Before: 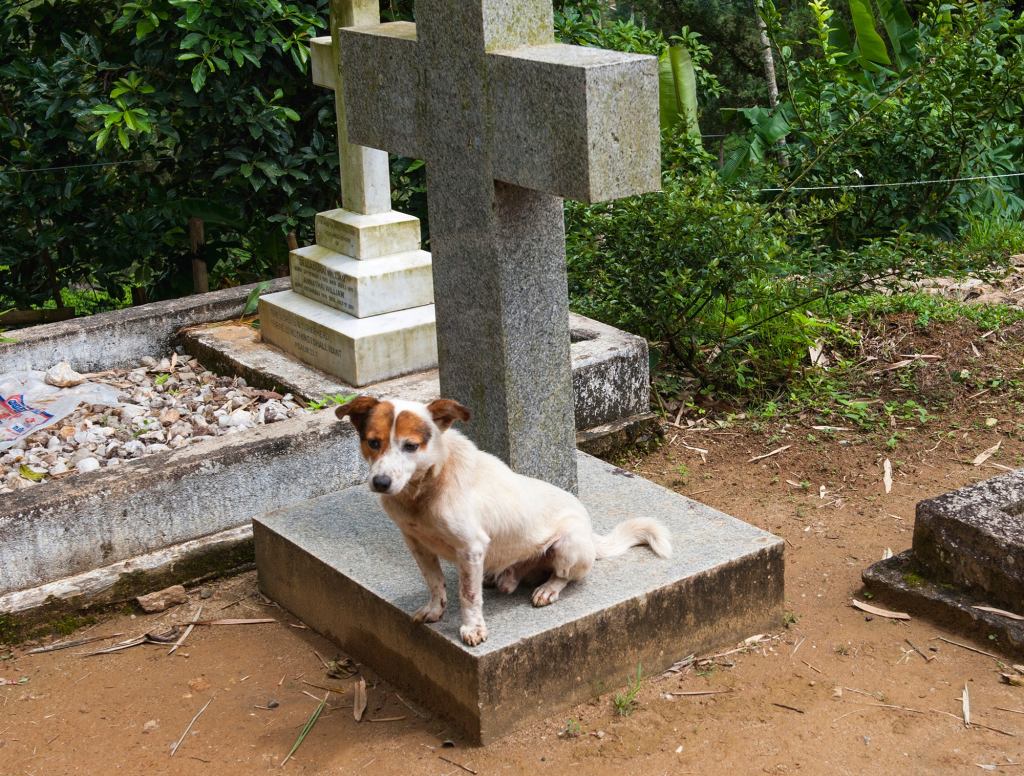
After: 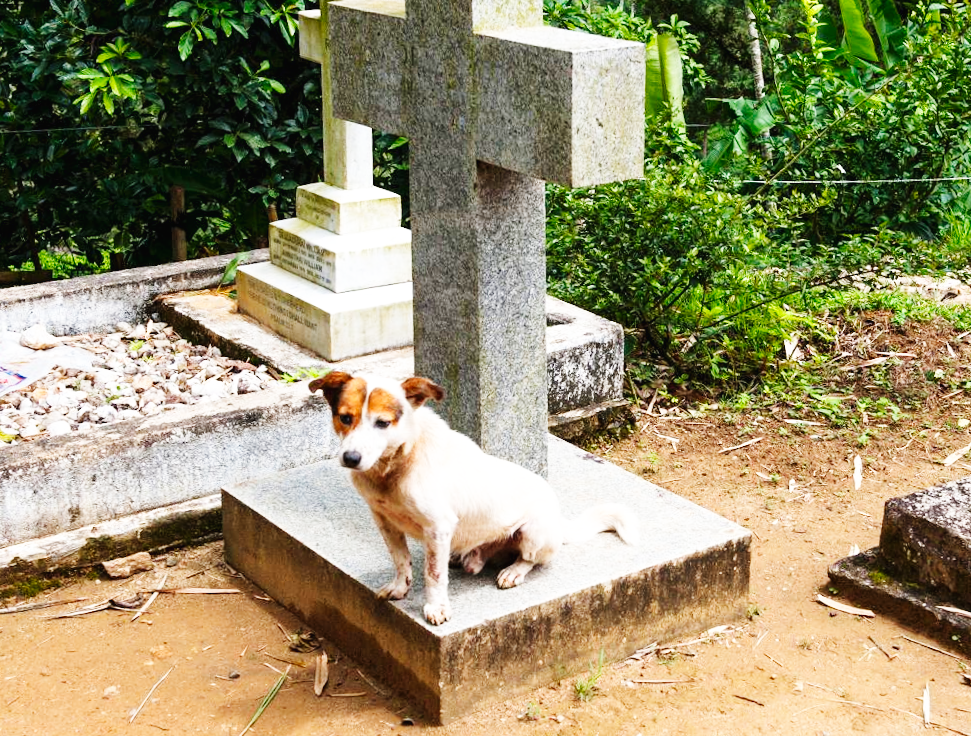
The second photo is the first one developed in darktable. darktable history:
base curve: curves: ch0 [(0, 0.003) (0.001, 0.002) (0.006, 0.004) (0.02, 0.022) (0.048, 0.086) (0.094, 0.234) (0.162, 0.431) (0.258, 0.629) (0.385, 0.8) (0.548, 0.918) (0.751, 0.988) (1, 1)], preserve colors none
crop and rotate: angle -2.38°
